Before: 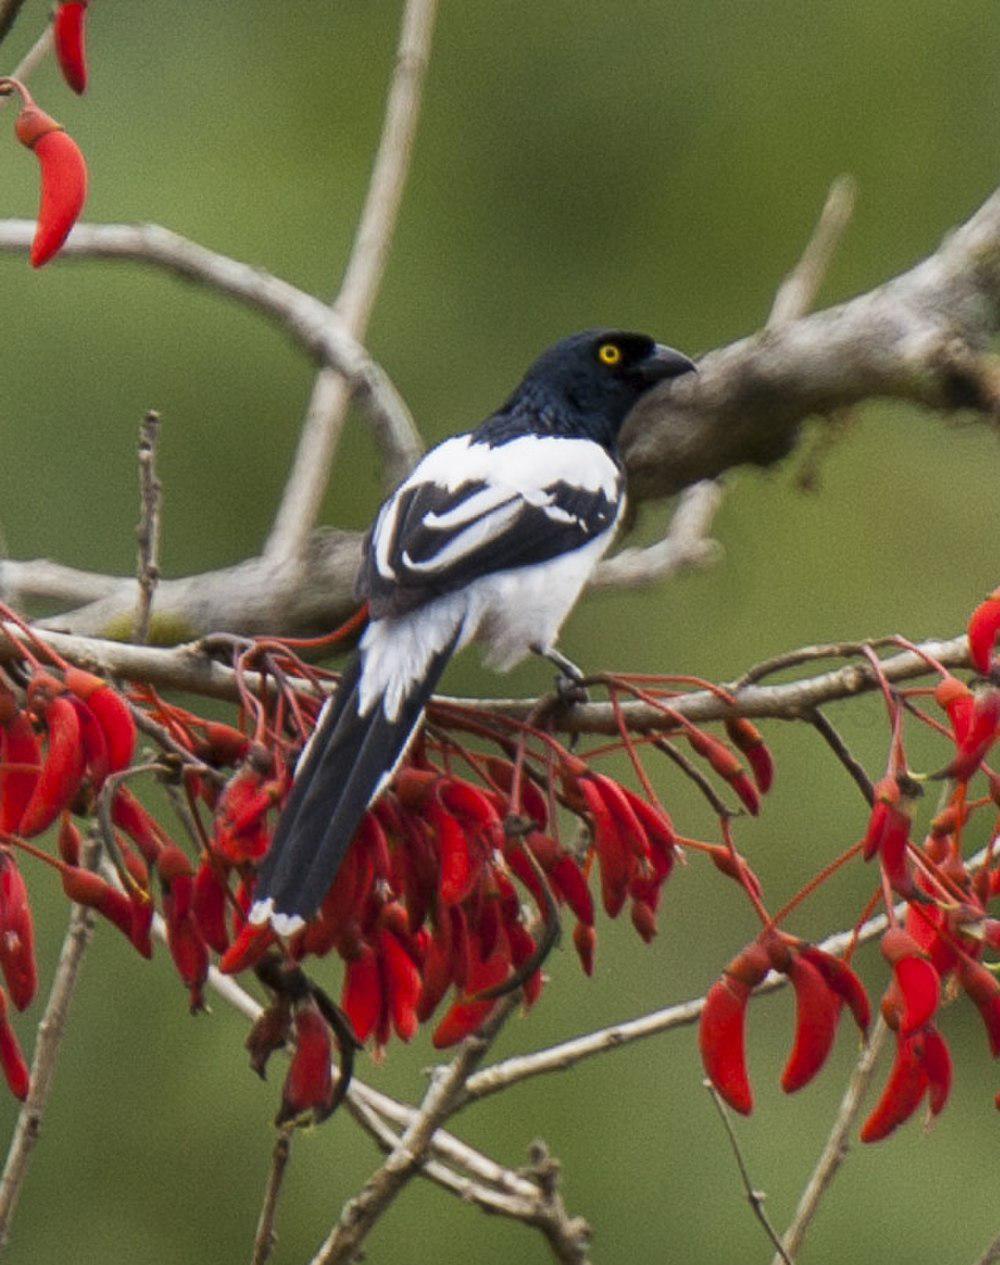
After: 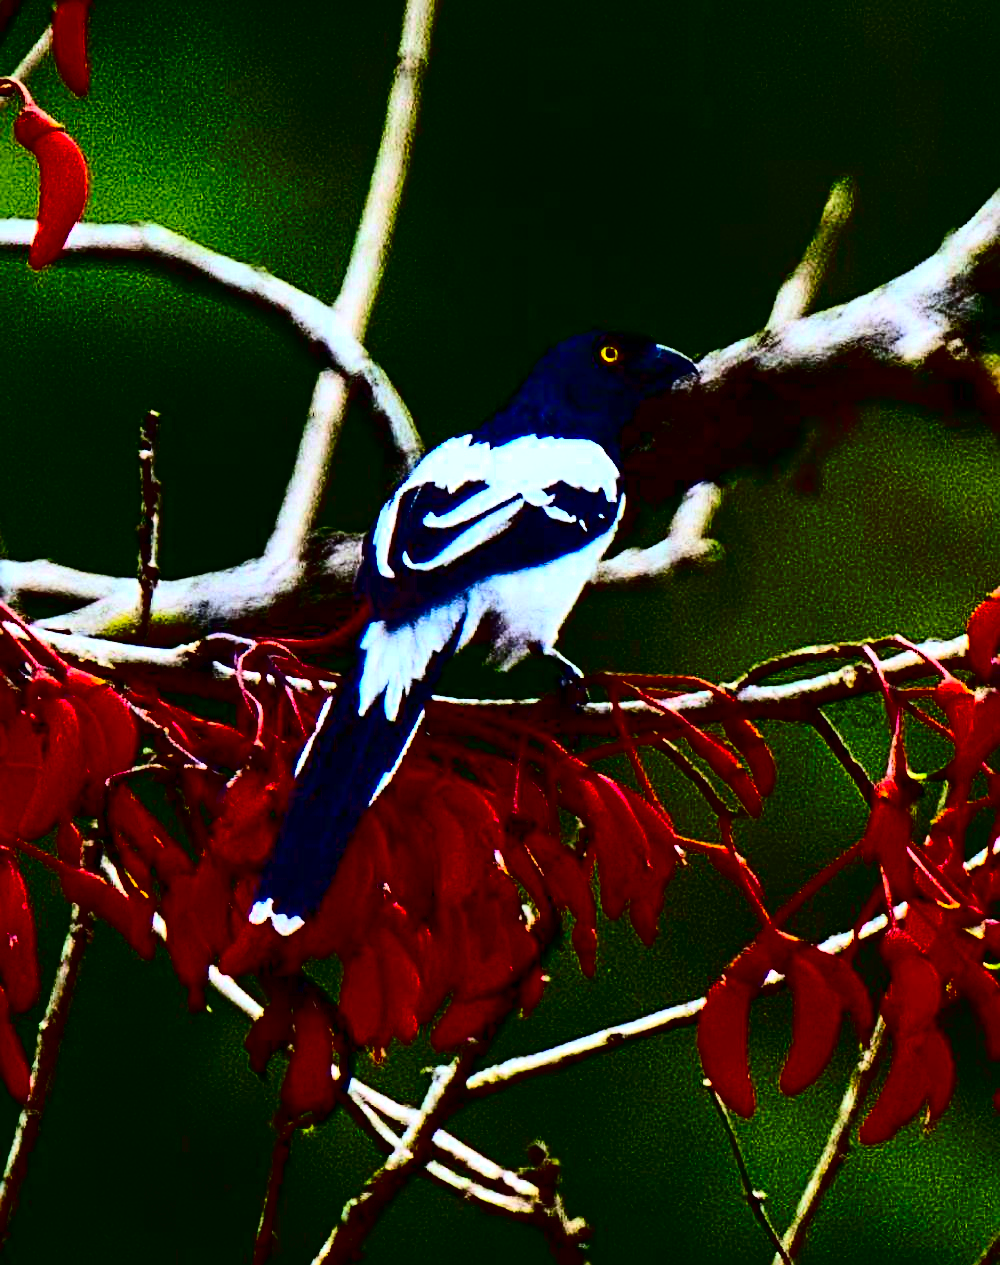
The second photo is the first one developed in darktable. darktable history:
color balance rgb: linear chroma grading › global chroma 9%, perceptual saturation grading › global saturation 36%, perceptual saturation grading › shadows 35%, perceptual brilliance grading › global brilliance 15%, perceptual brilliance grading › shadows -35%, global vibrance 15%
exposure: black level correction -0.005, exposure 0.054 EV, compensate highlight preservation false
sharpen: radius 2.767
white balance: red 0.954, blue 1.079
contrast brightness saturation: contrast 0.77, brightness -1, saturation 1
